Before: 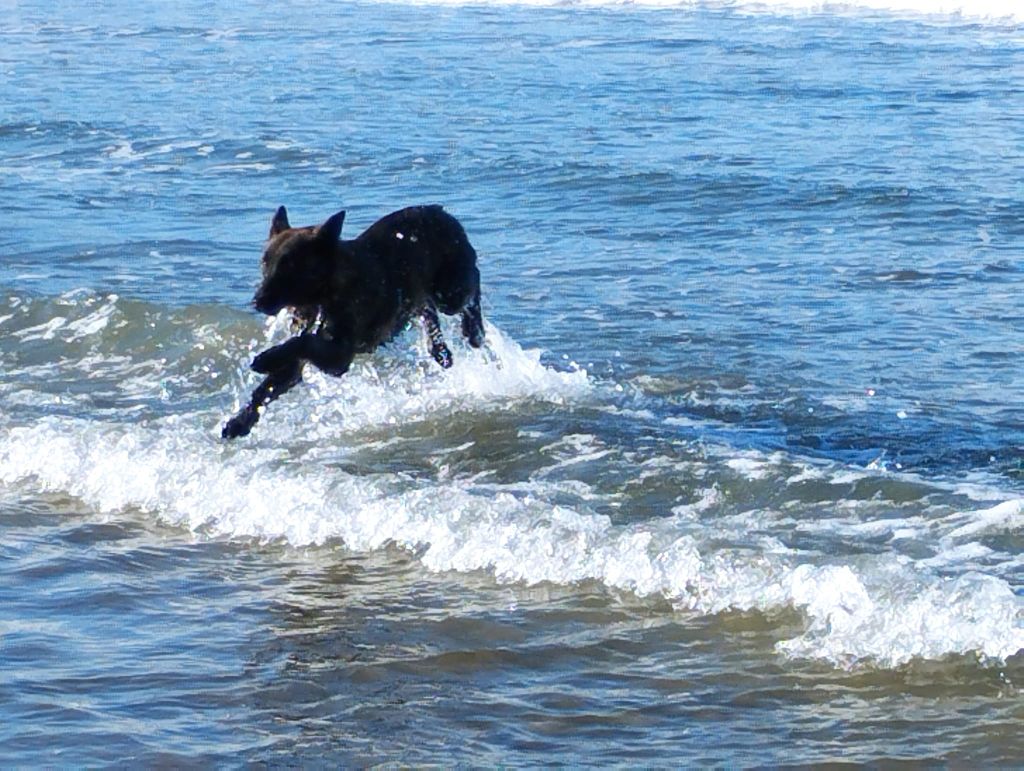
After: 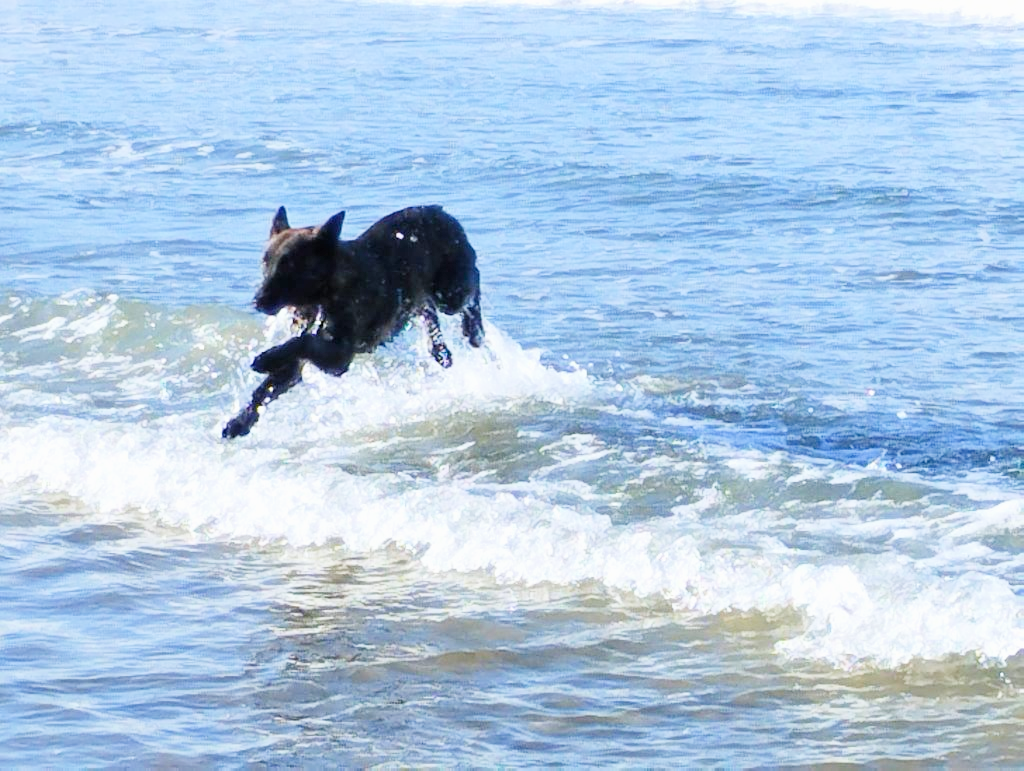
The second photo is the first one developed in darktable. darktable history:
filmic rgb: black relative exposure -7.65 EV, white relative exposure 4.56 EV, hardness 3.61
exposure: black level correction 0, exposure 1.741 EV, compensate exposure bias true, compensate highlight preservation false
